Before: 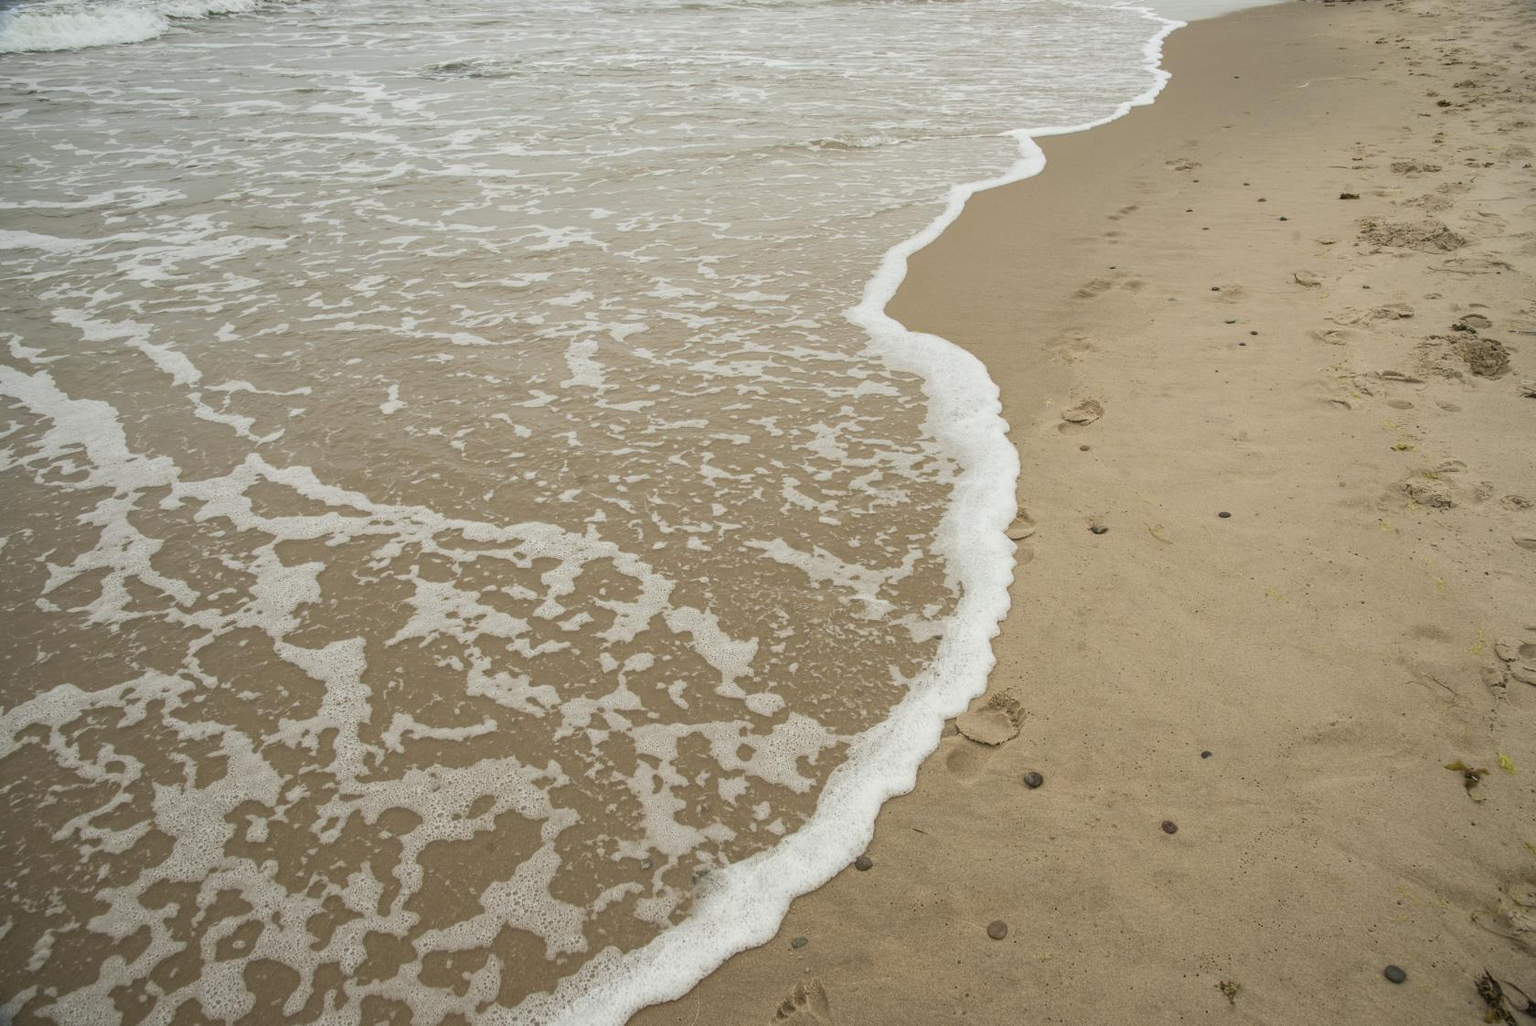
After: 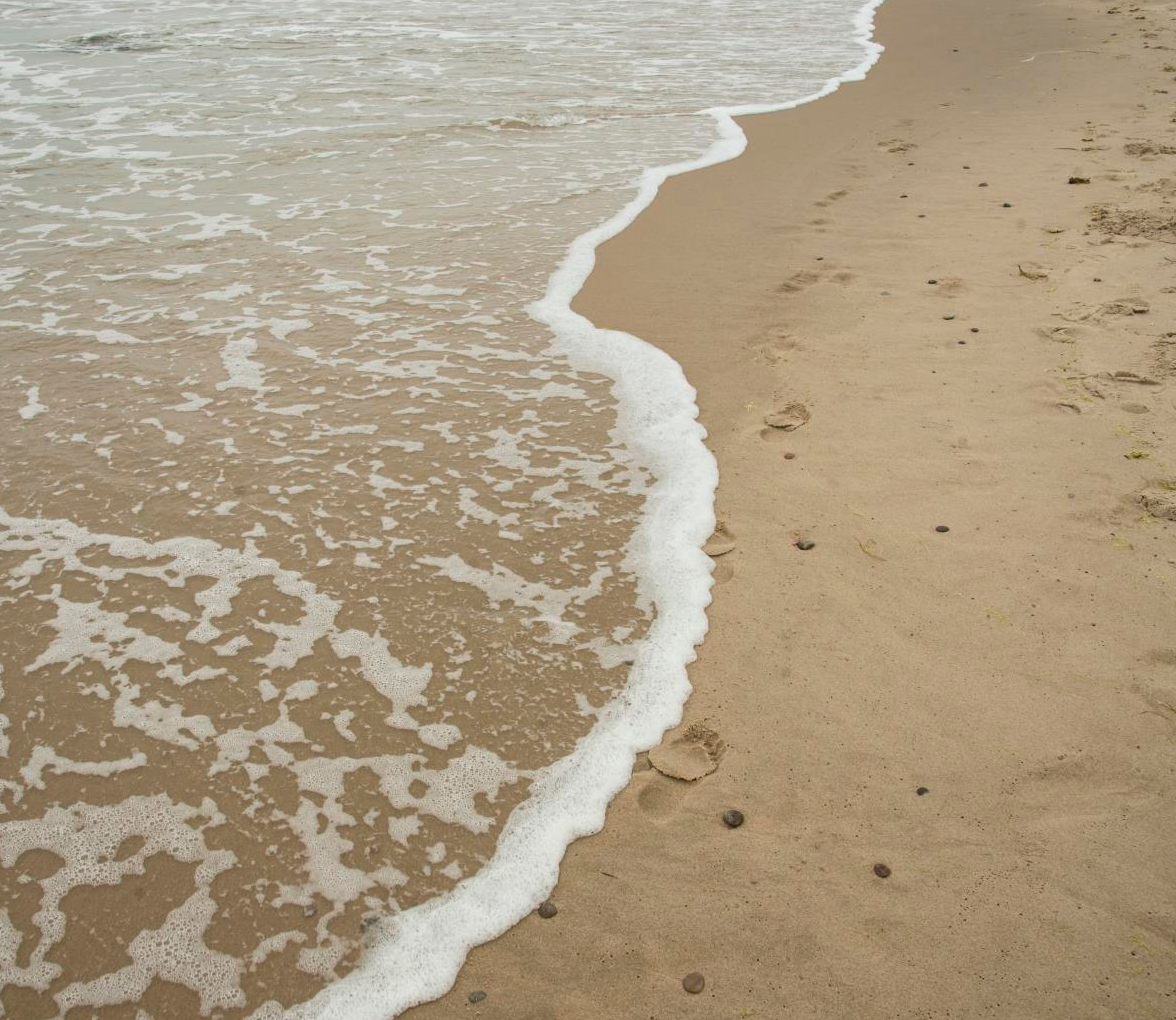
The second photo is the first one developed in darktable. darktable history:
crop and rotate: left 23.67%, top 3.045%, right 6.322%, bottom 6.044%
